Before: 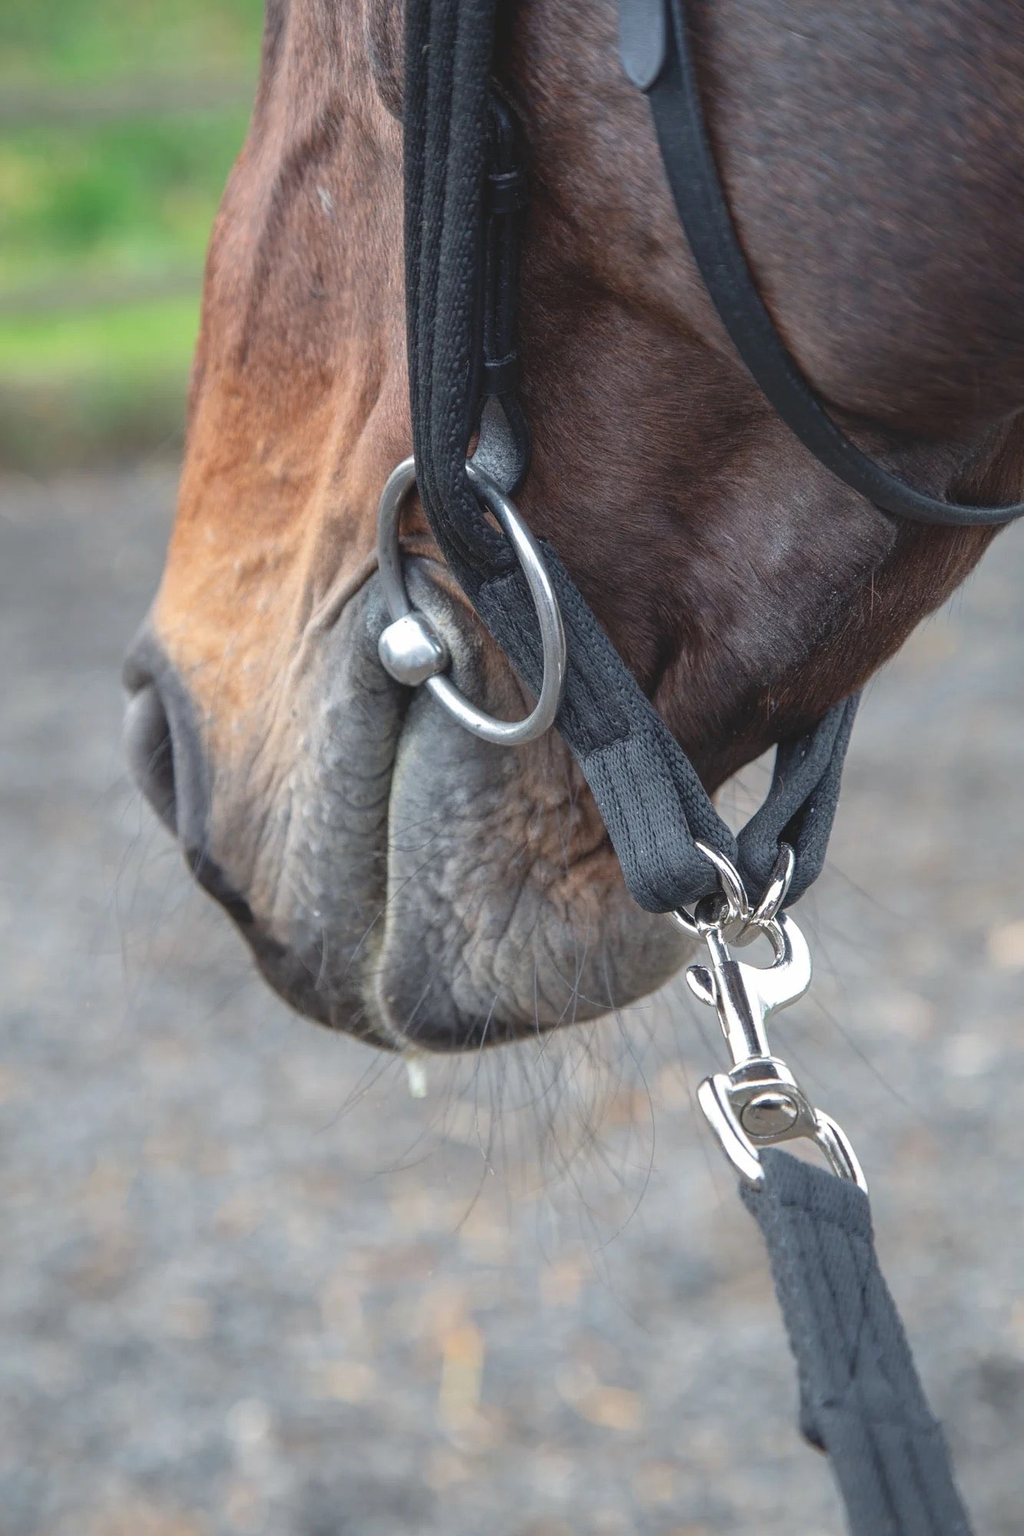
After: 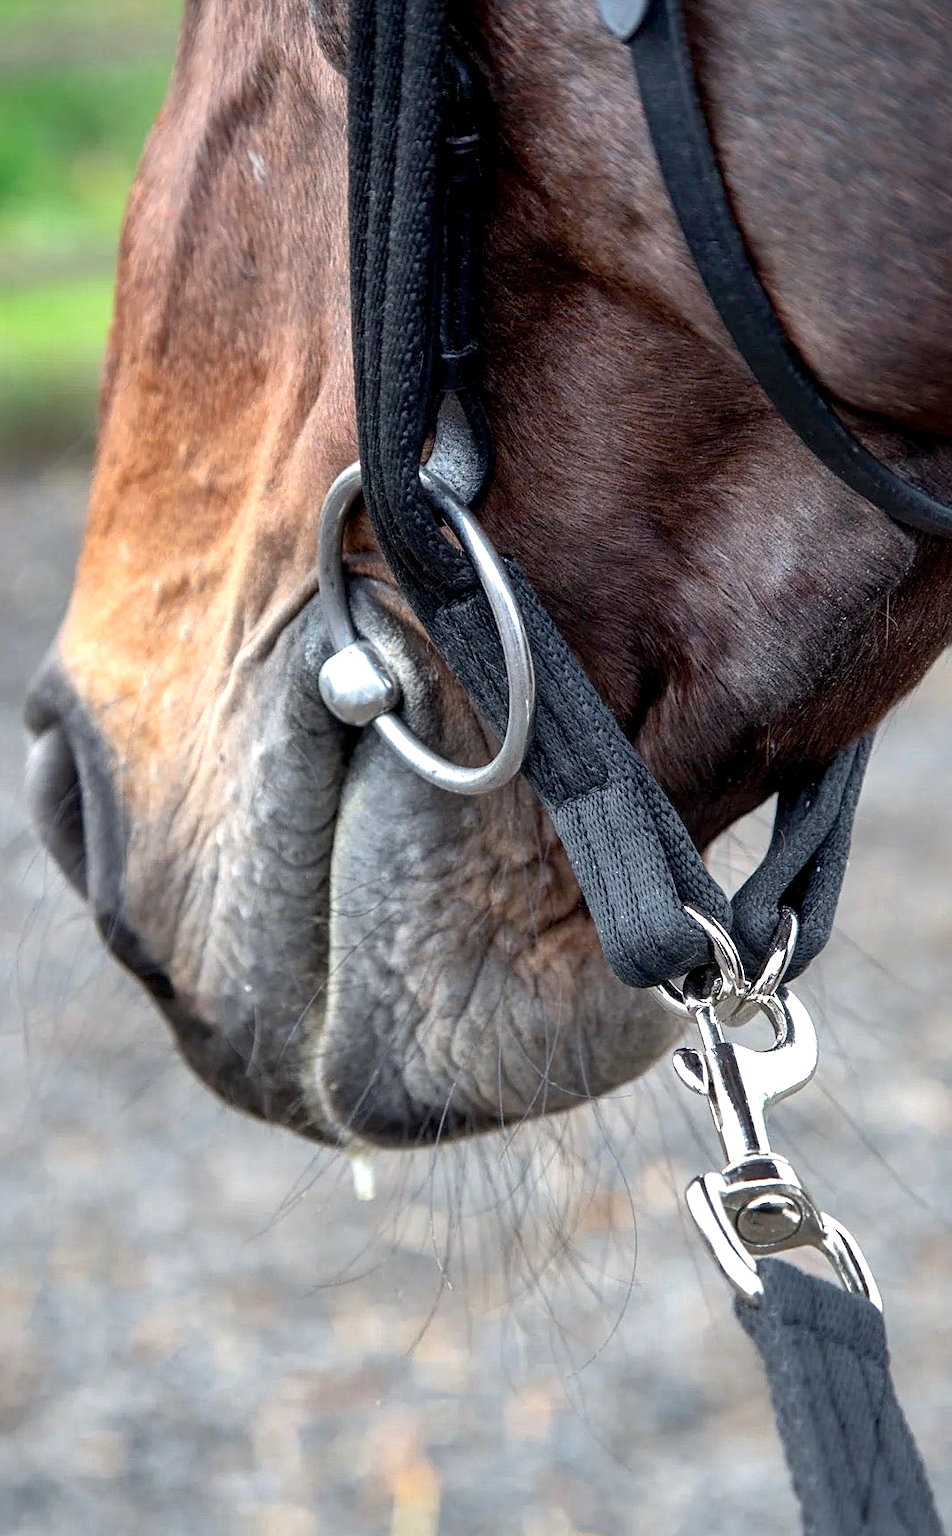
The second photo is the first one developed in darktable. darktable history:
exposure: black level correction 0.018, exposure -0.007 EV, compensate highlight preservation false
crop: left 9.955%, top 3.644%, right 9.235%, bottom 9.505%
tone equalizer: -8 EV -0.754 EV, -7 EV -0.715 EV, -6 EV -0.591 EV, -5 EV -0.368 EV, -3 EV 0.366 EV, -2 EV 0.6 EV, -1 EV 0.696 EV, +0 EV 0.72 EV, edges refinement/feathering 500, mask exposure compensation -1.57 EV, preserve details guided filter
sharpen: amount 0.213
shadows and highlights: soften with gaussian
